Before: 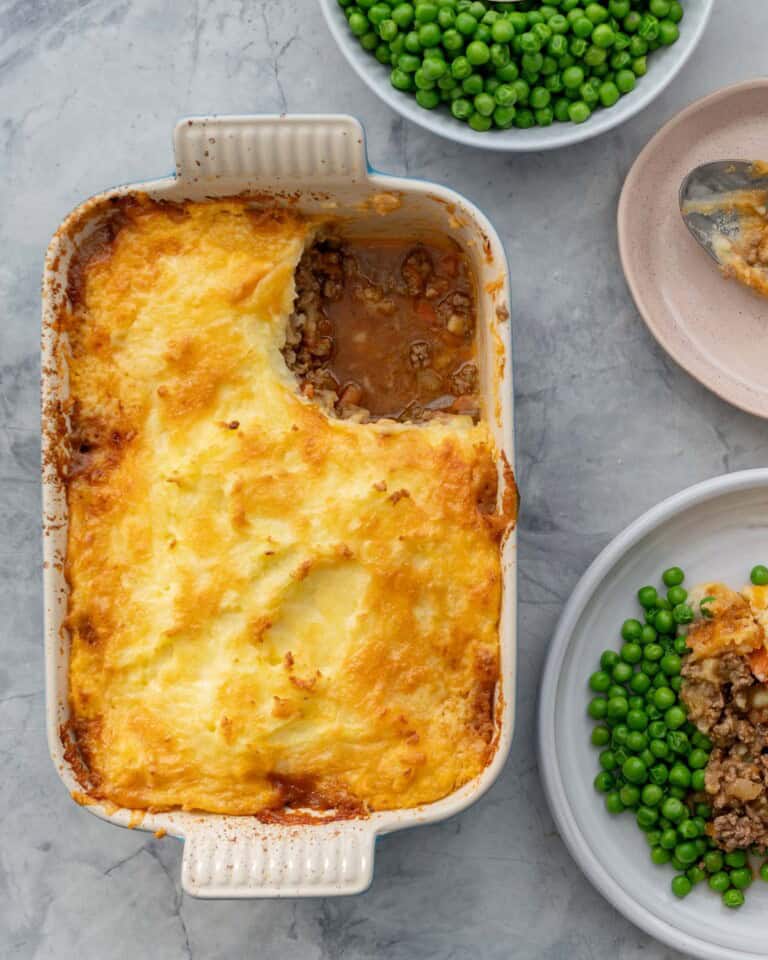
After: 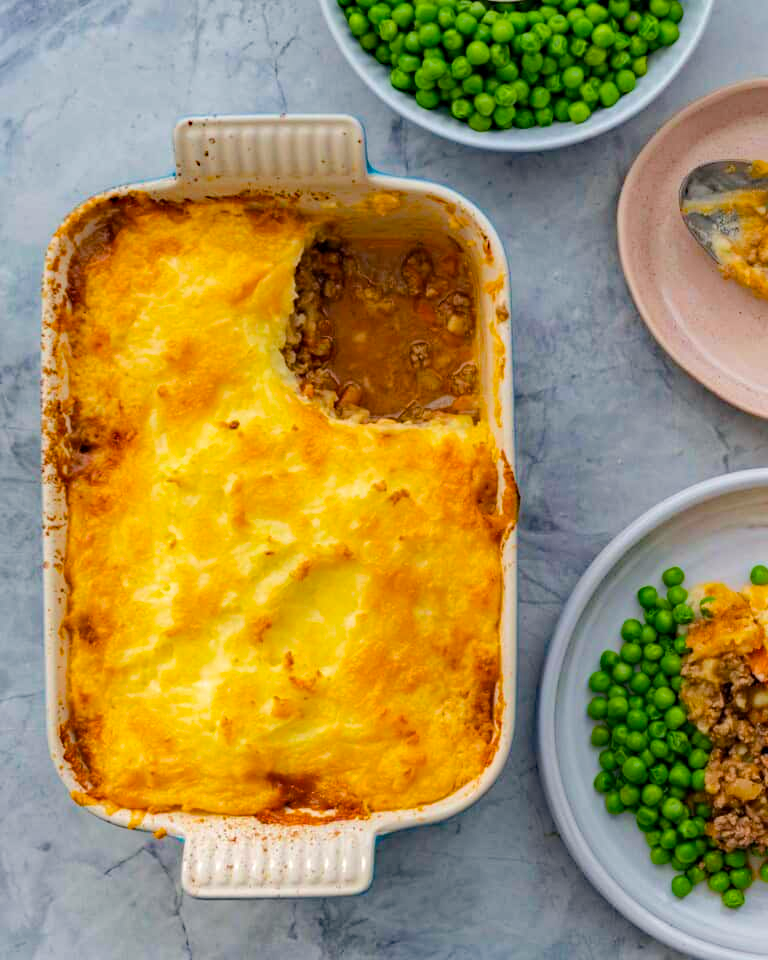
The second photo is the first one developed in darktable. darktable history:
color balance rgb: perceptual saturation grading › global saturation 19.74%, perceptual brilliance grading › mid-tones 9.099%, perceptual brilliance grading › shadows 14.305%, global vibrance 20%
haze removal: strength 0.389, distance 0.215, compatibility mode true, adaptive false
